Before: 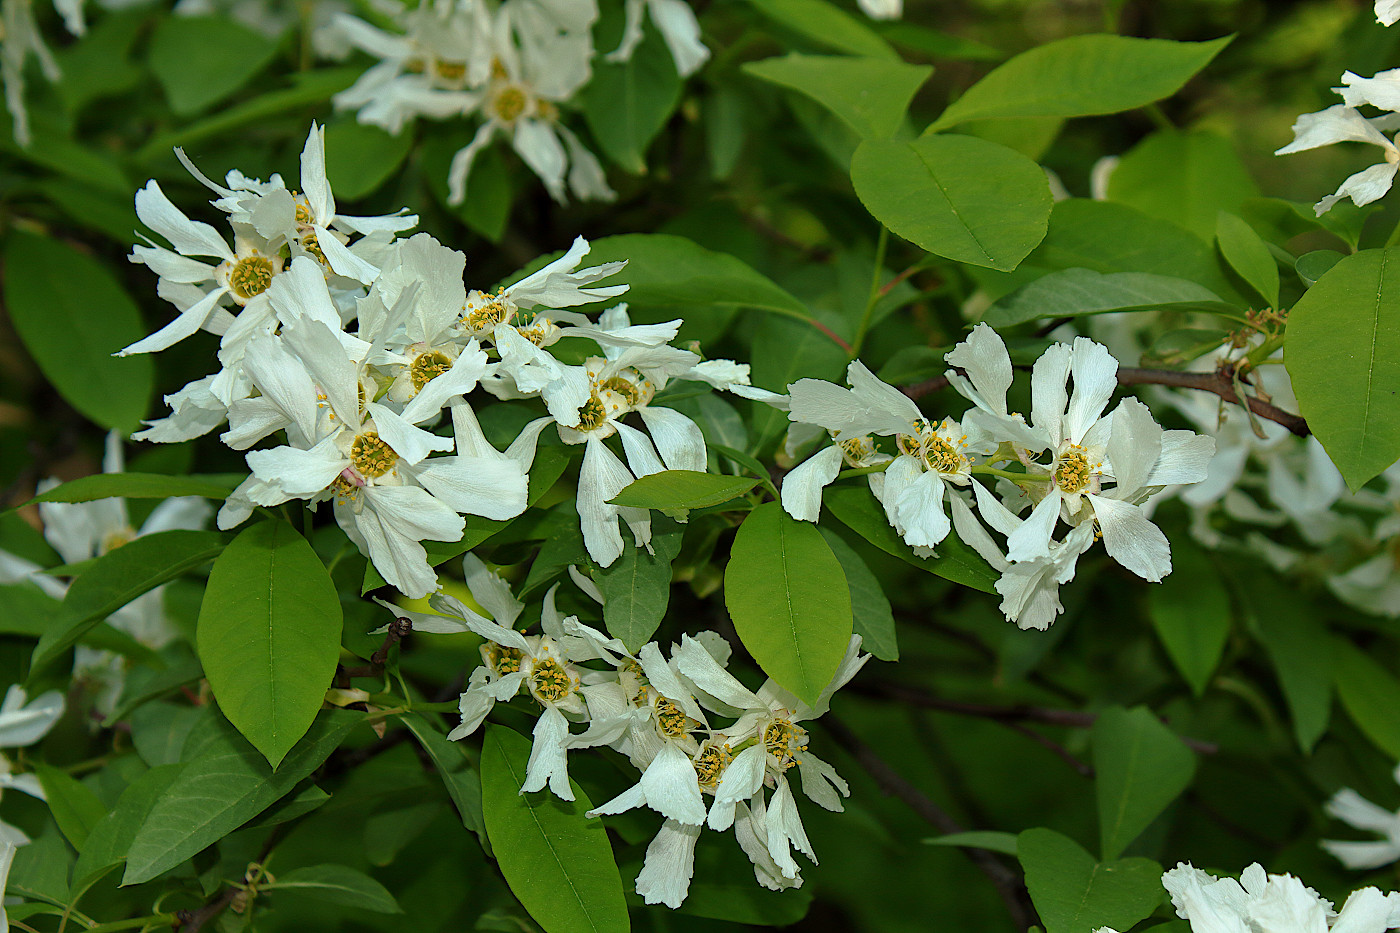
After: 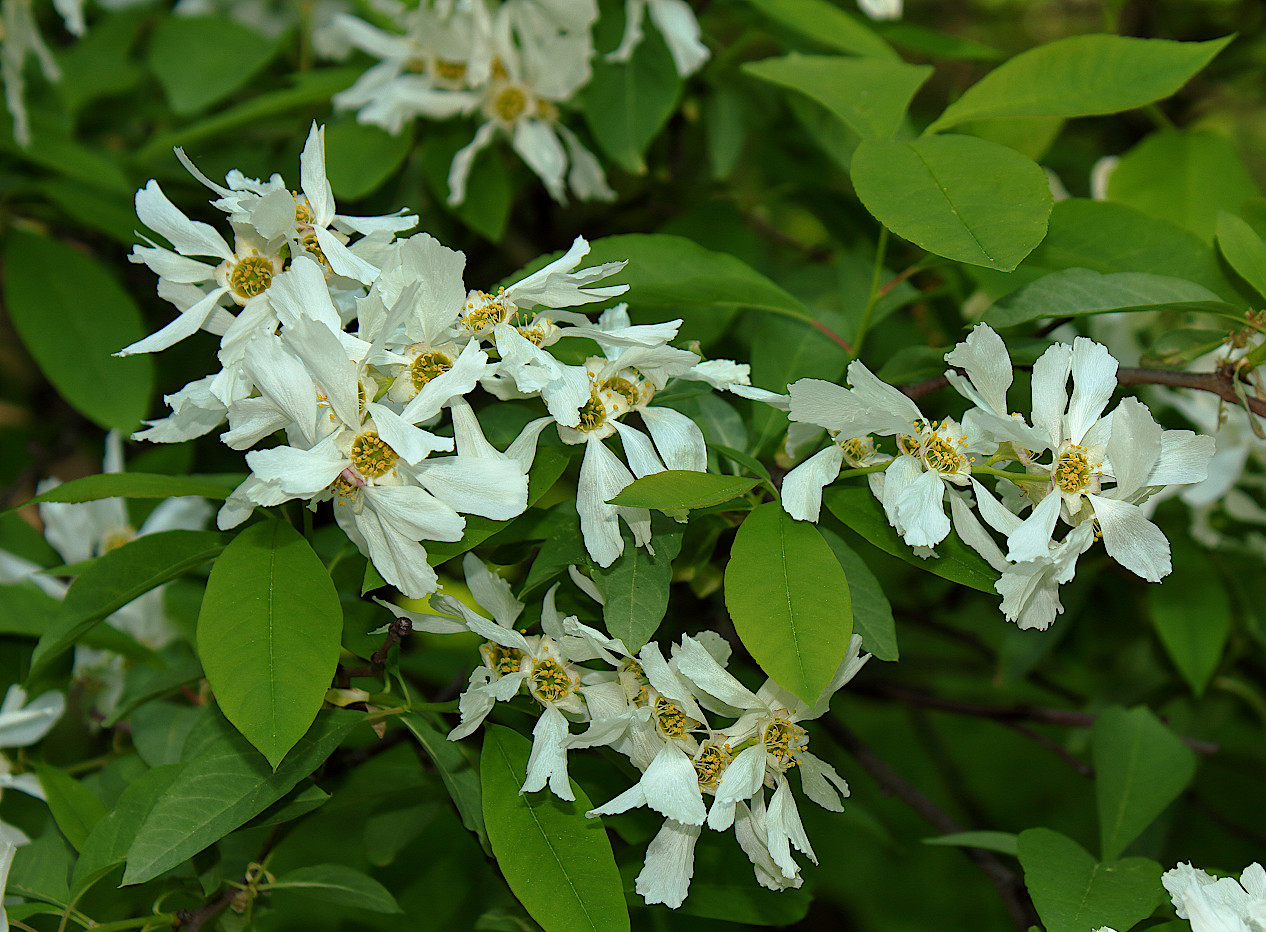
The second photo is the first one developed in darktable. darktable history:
crop: right 9.519%, bottom 0.024%
